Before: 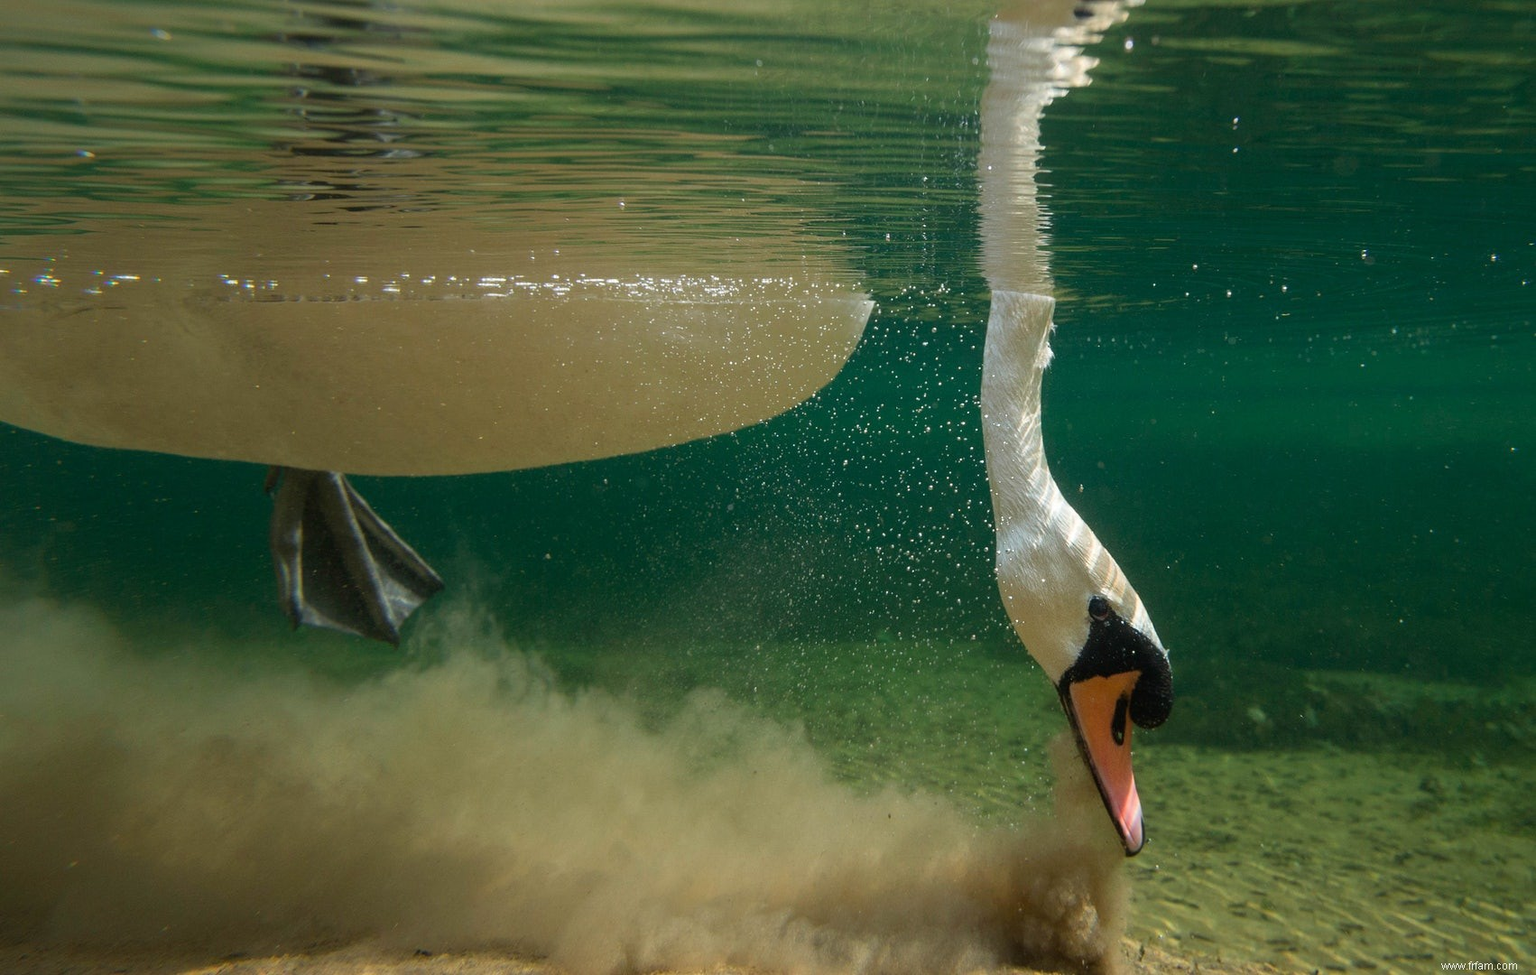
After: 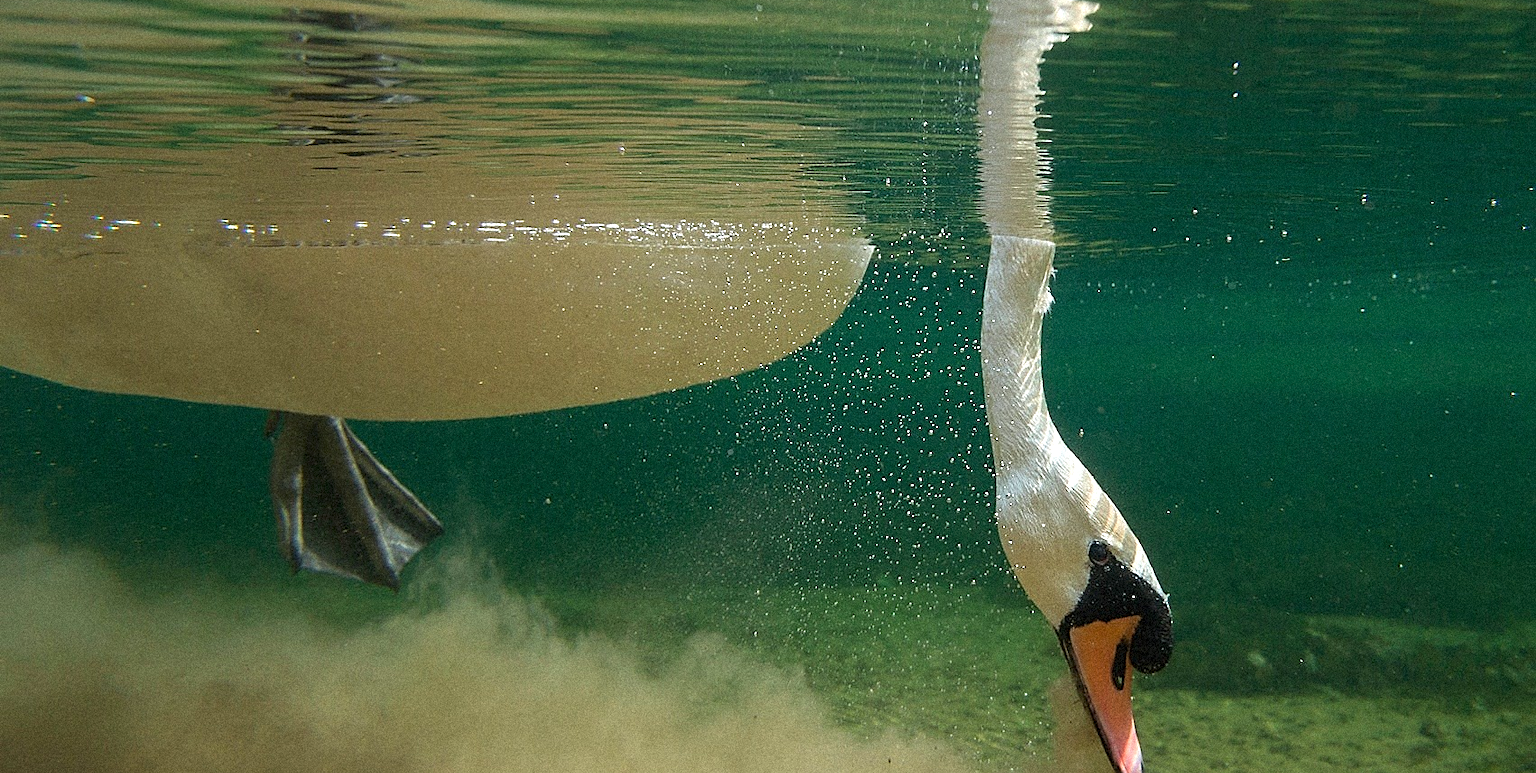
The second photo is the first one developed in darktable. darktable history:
sharpen: radius 1.4, amount 1.25, threshold 0.7
exposure: exposure 0.3 EV, compensate highlight preservation false
white balance: red 0.986, blue 1.01
grain: coarseness 9.38 ISO, strength 34.99%, mid-tones bias 0%
crop and rotate: top 5.667%, bottom 14.937%
